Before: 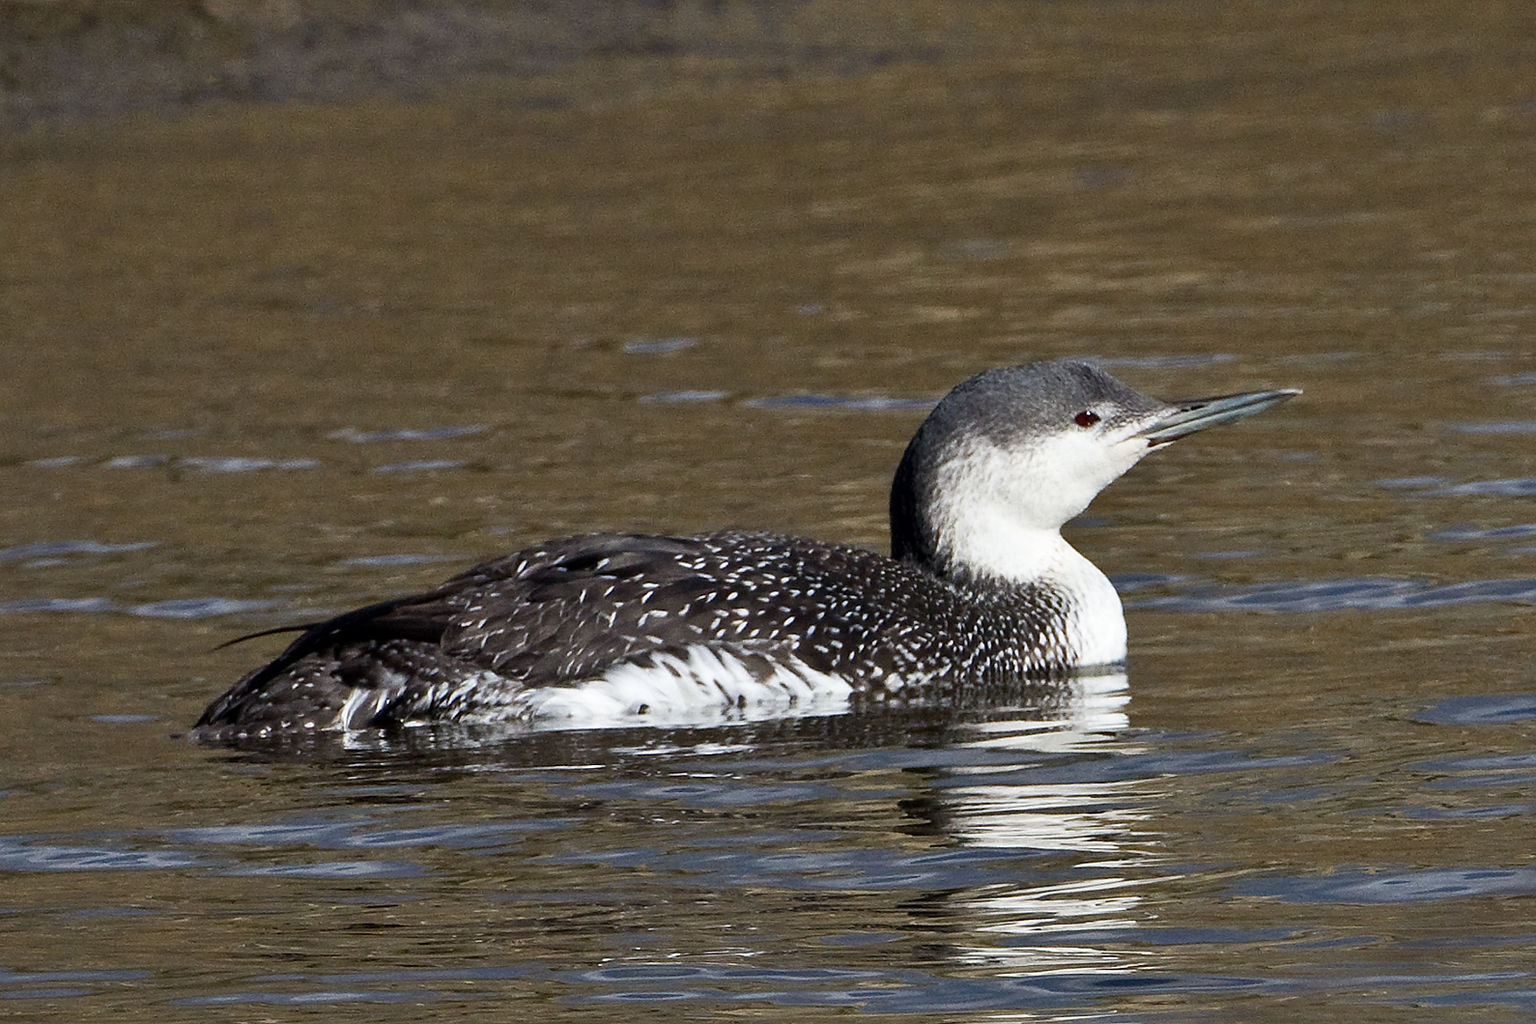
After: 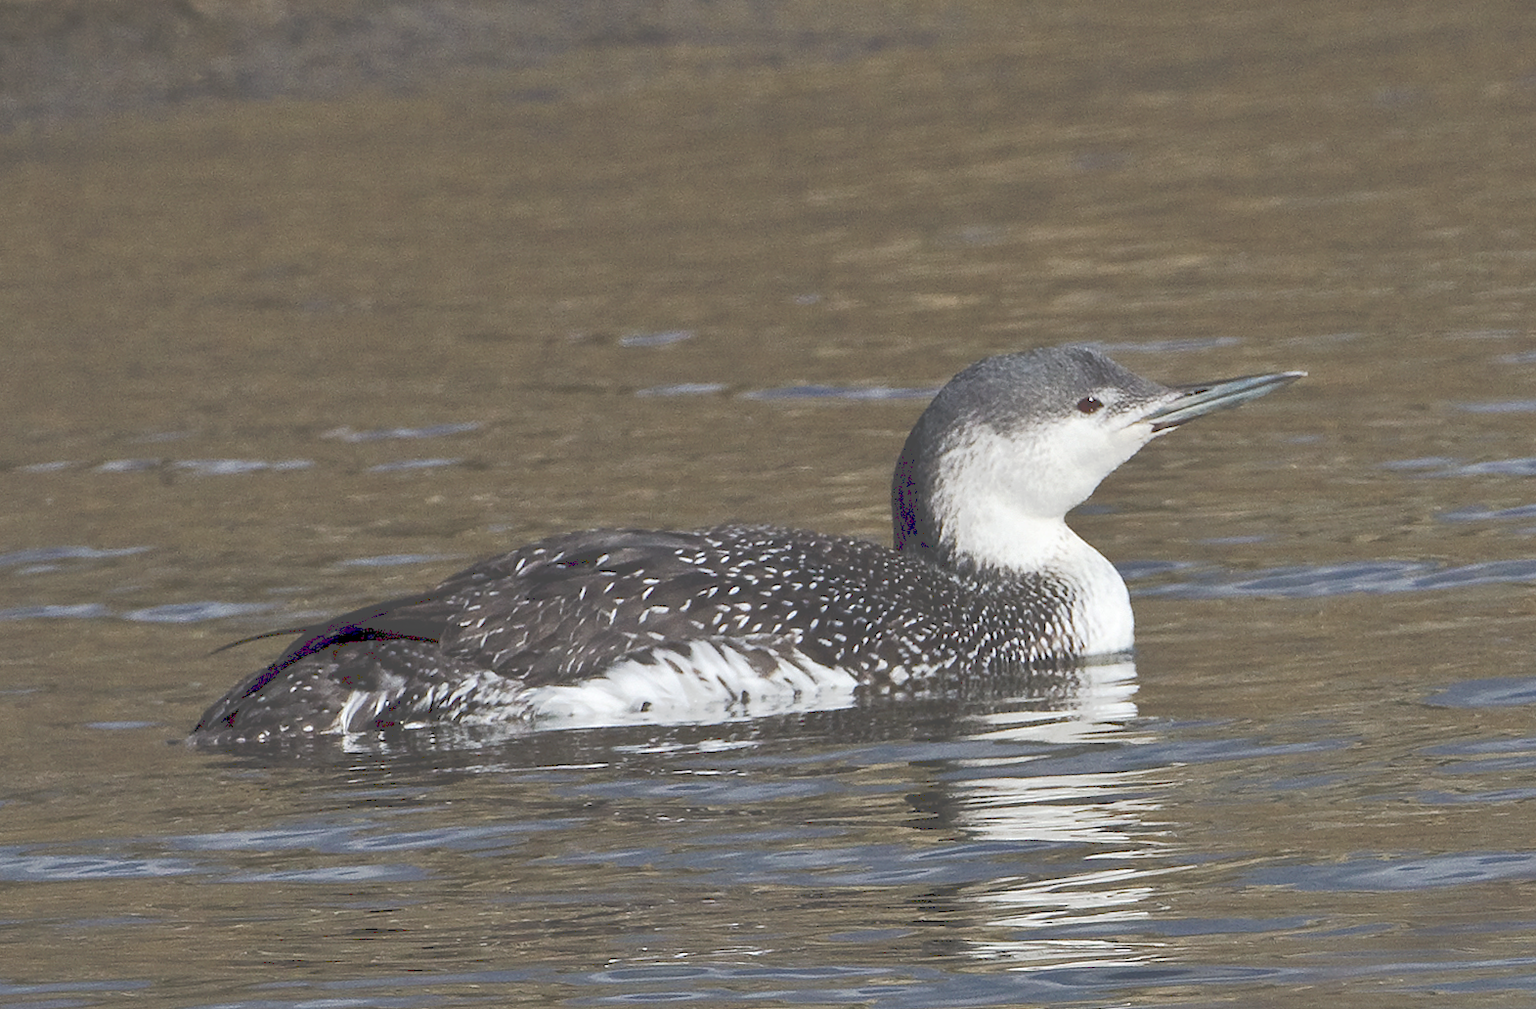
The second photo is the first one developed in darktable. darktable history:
tone curve: curves: ch0 [(0, 0) (0.003, 0.298) (0.011, 0.298) (0.025, 0.298) (0.044, 0.3) (0.069, 0.302) (0.1, 0.312) (0.136, 0.329) (0.177, 0.354) (0.224, 0.376) (0.277, 0.408) (0.335, 0.453) (0.399, 0.503) (0.468, 0.562) (0.543, 0.623) (0.623, 0.686) (0.709, 0.754) (0.801, 0.825) (0.898, 0.873) (1, 1)], preserve colors none
rotate and perspective: rotation -1°, crop left 0.011, crop right 0.989, crop top 0.025, crop bottom 0.975
